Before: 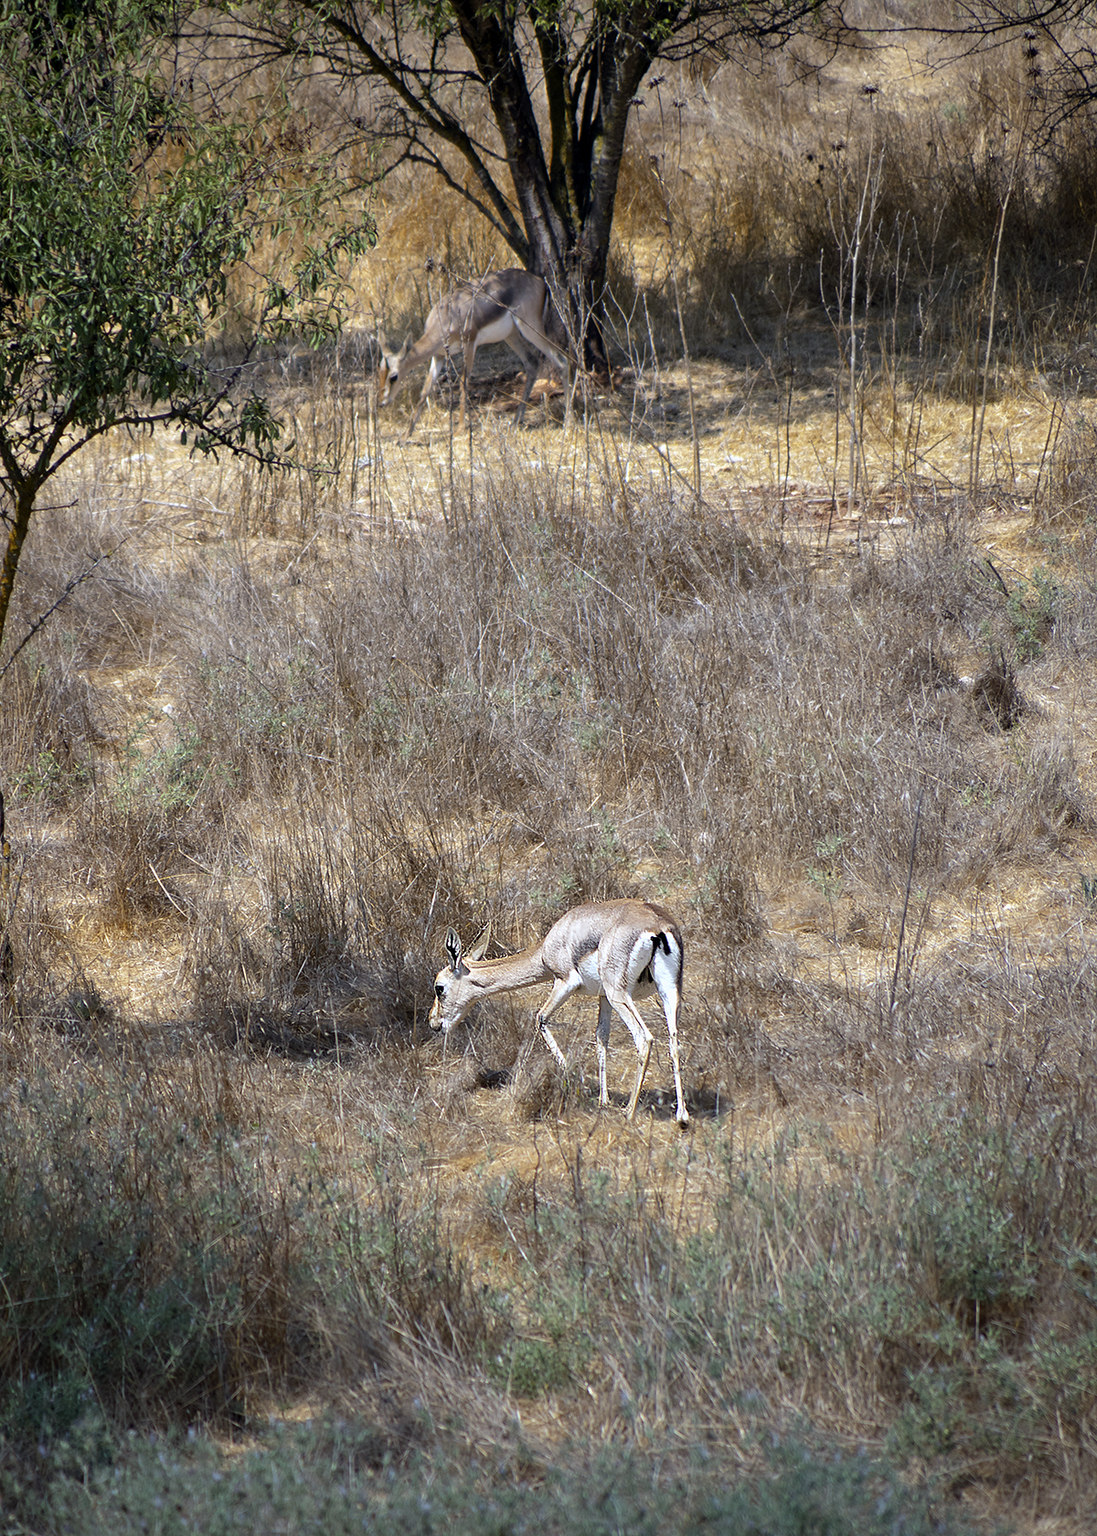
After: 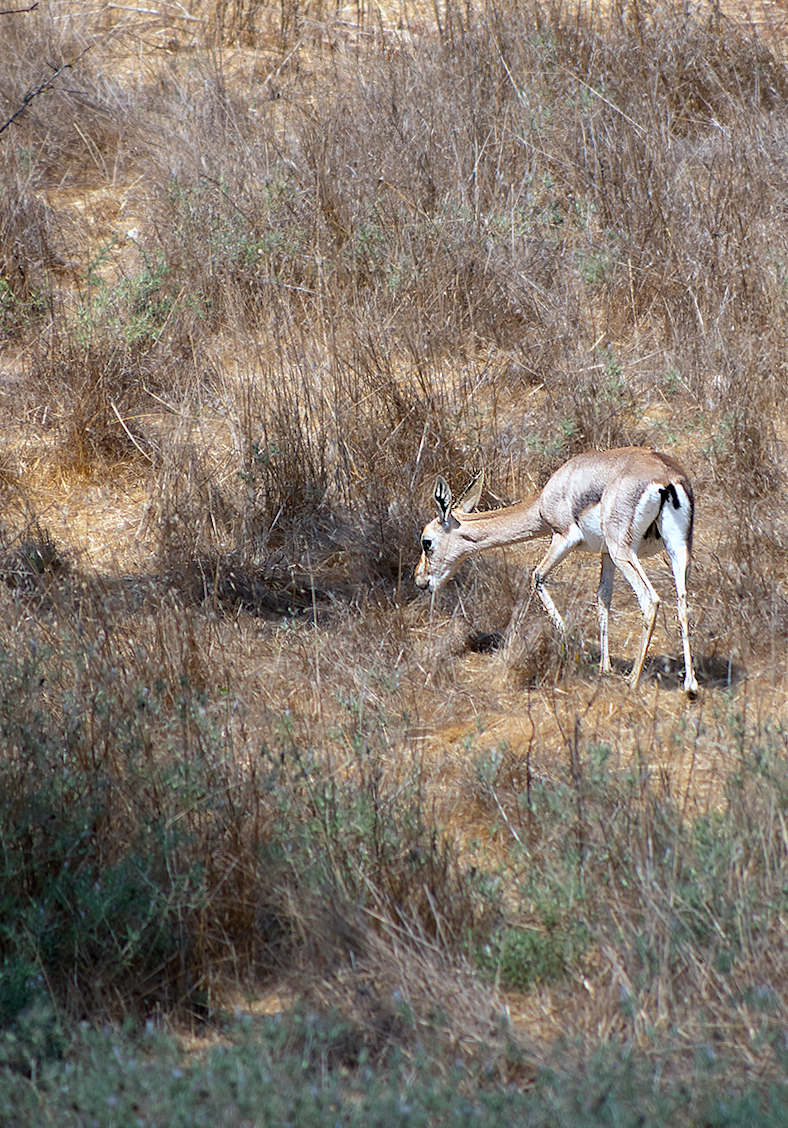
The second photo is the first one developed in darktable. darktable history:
crop and rotate: angle -0.693°, left 3.553%, top 31.697%, right 29.636%
